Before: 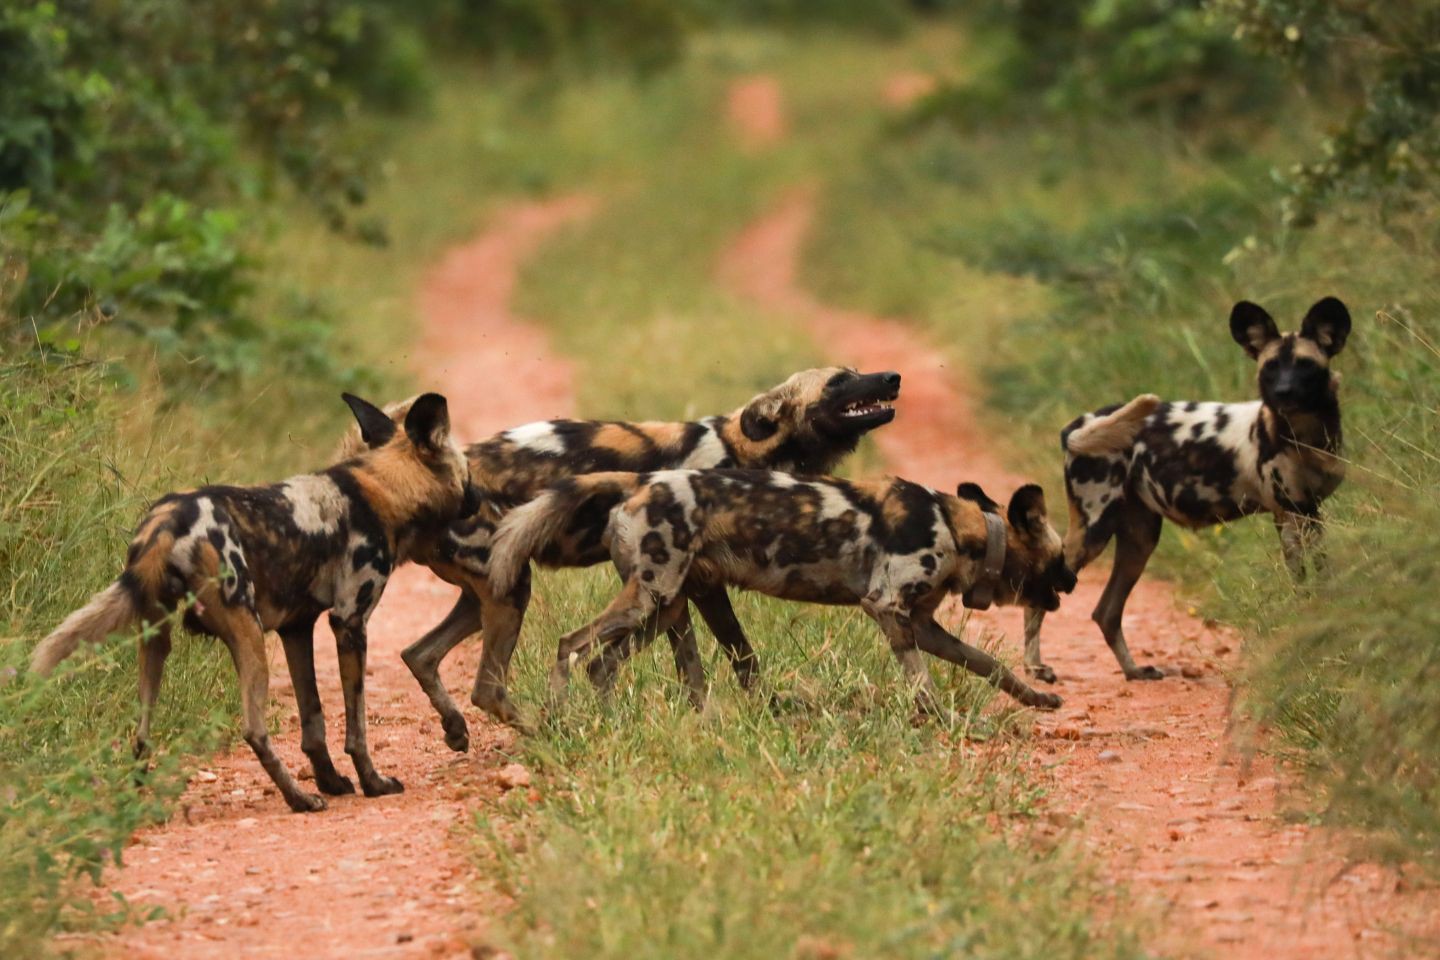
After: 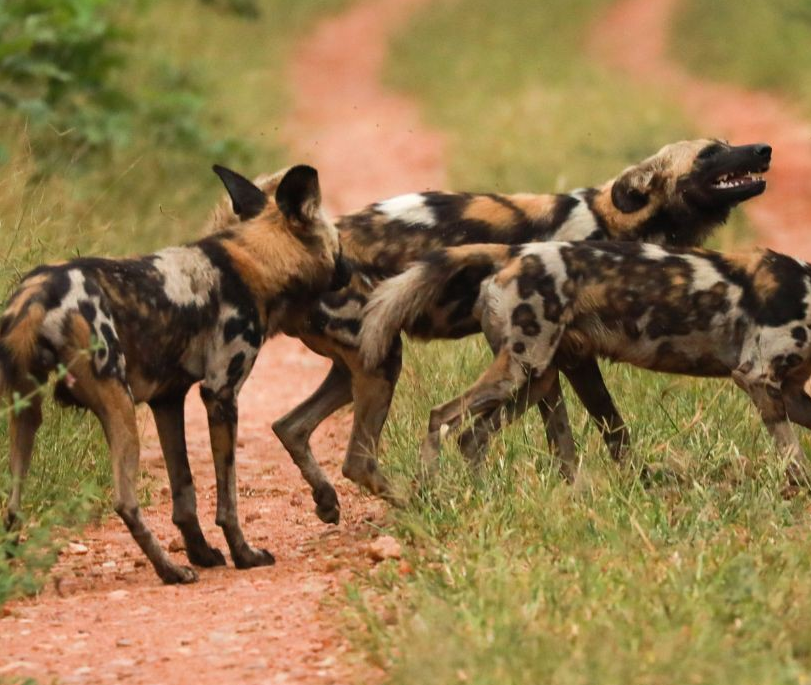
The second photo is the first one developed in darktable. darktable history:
white balance: emerald 1
crop: left 8.966%, top 23.852%, right 34.699%, bottom 4.703%
